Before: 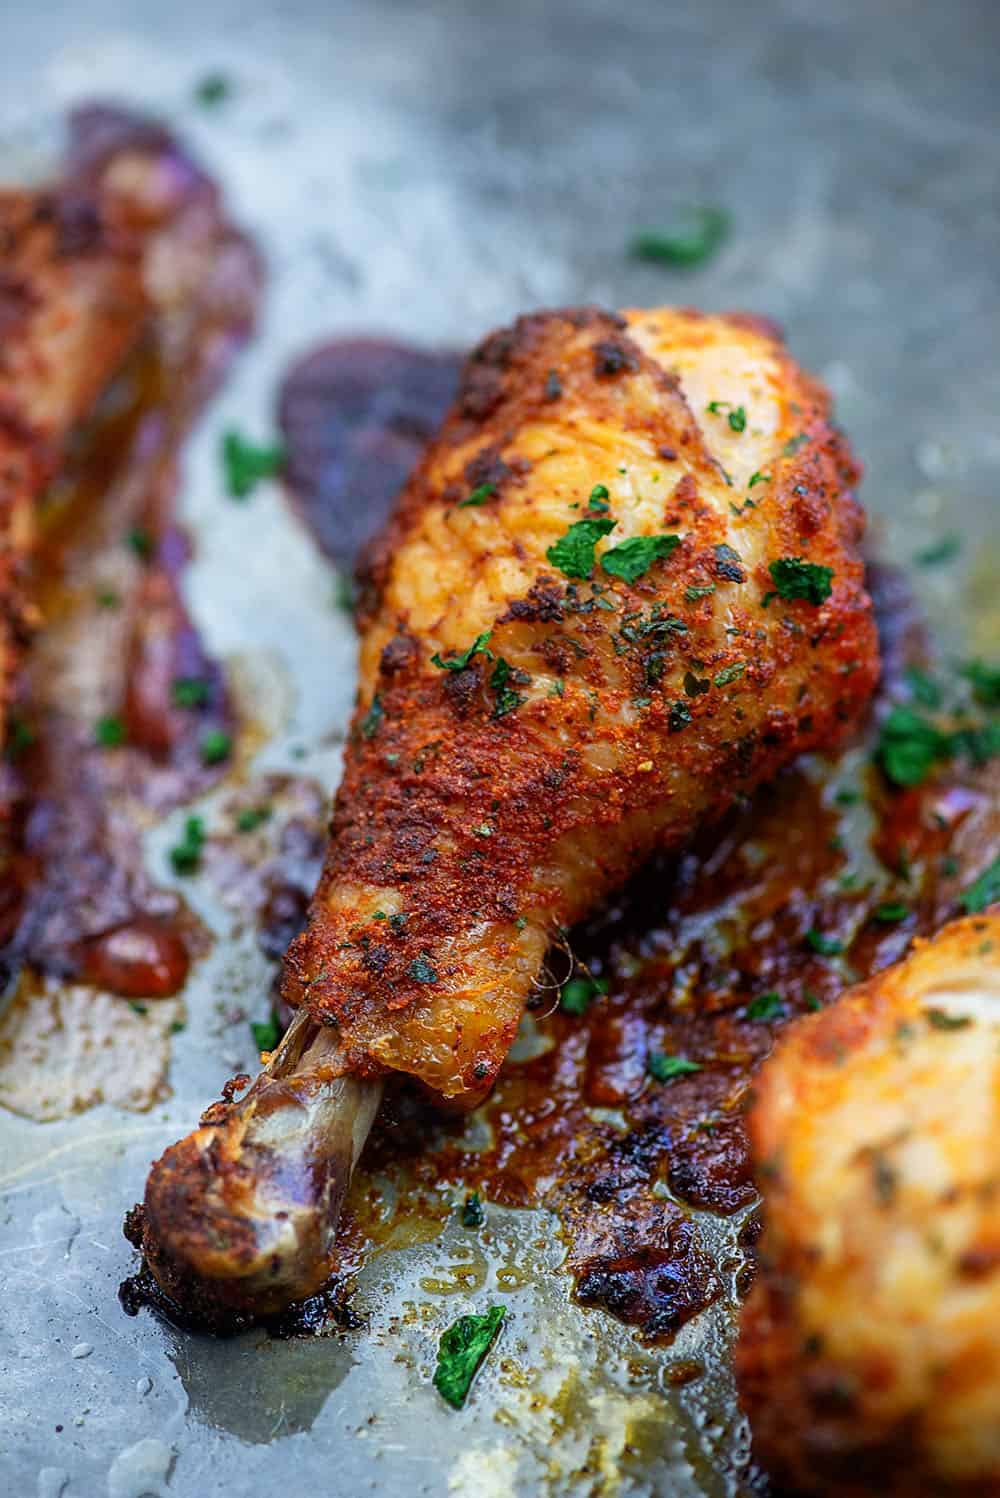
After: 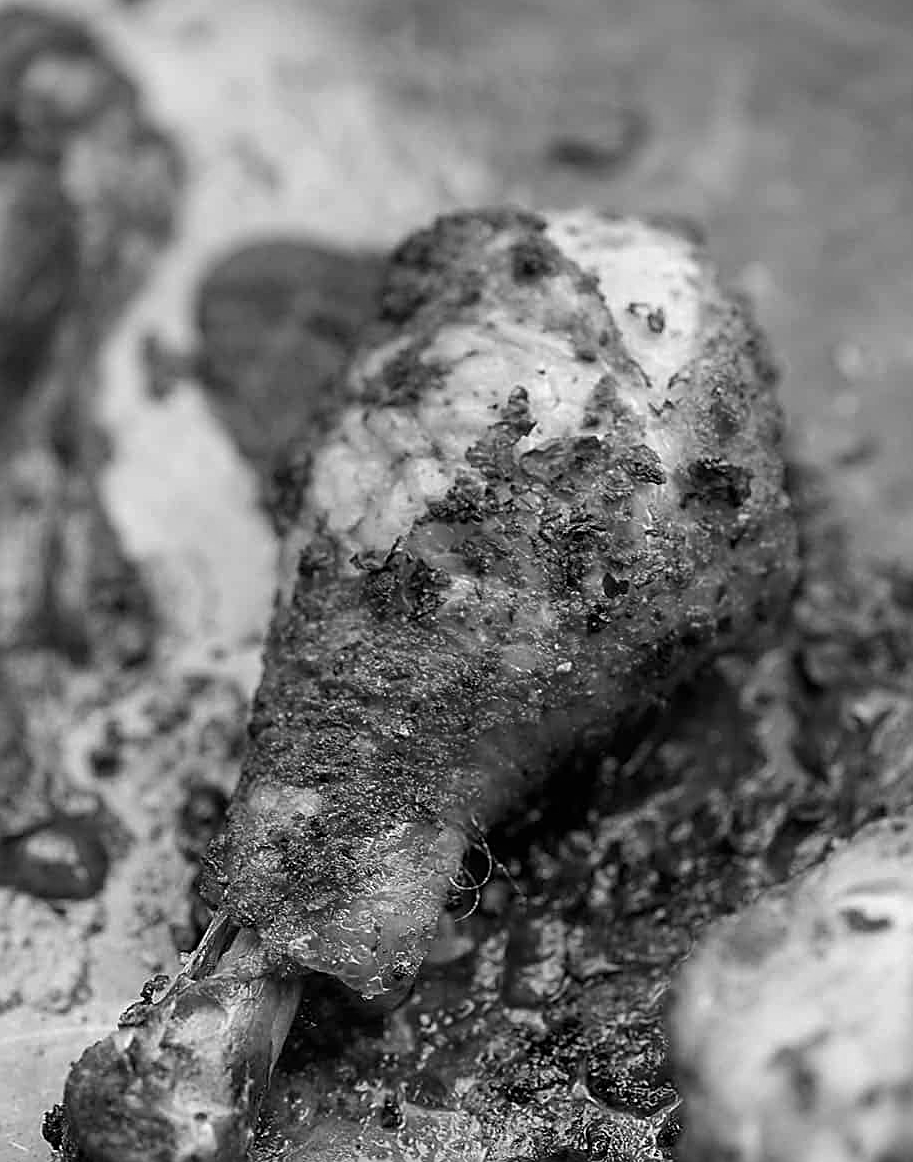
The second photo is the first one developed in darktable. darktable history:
crop: left 8.155%, top 6.611%, bottom 15.385%
sharpen: amount 0.6
monochrome: a -6.99, b 35.61, size 1.4
shadows and highlights: shadows 12, white point adjustment 1.2, soften with gaussian
